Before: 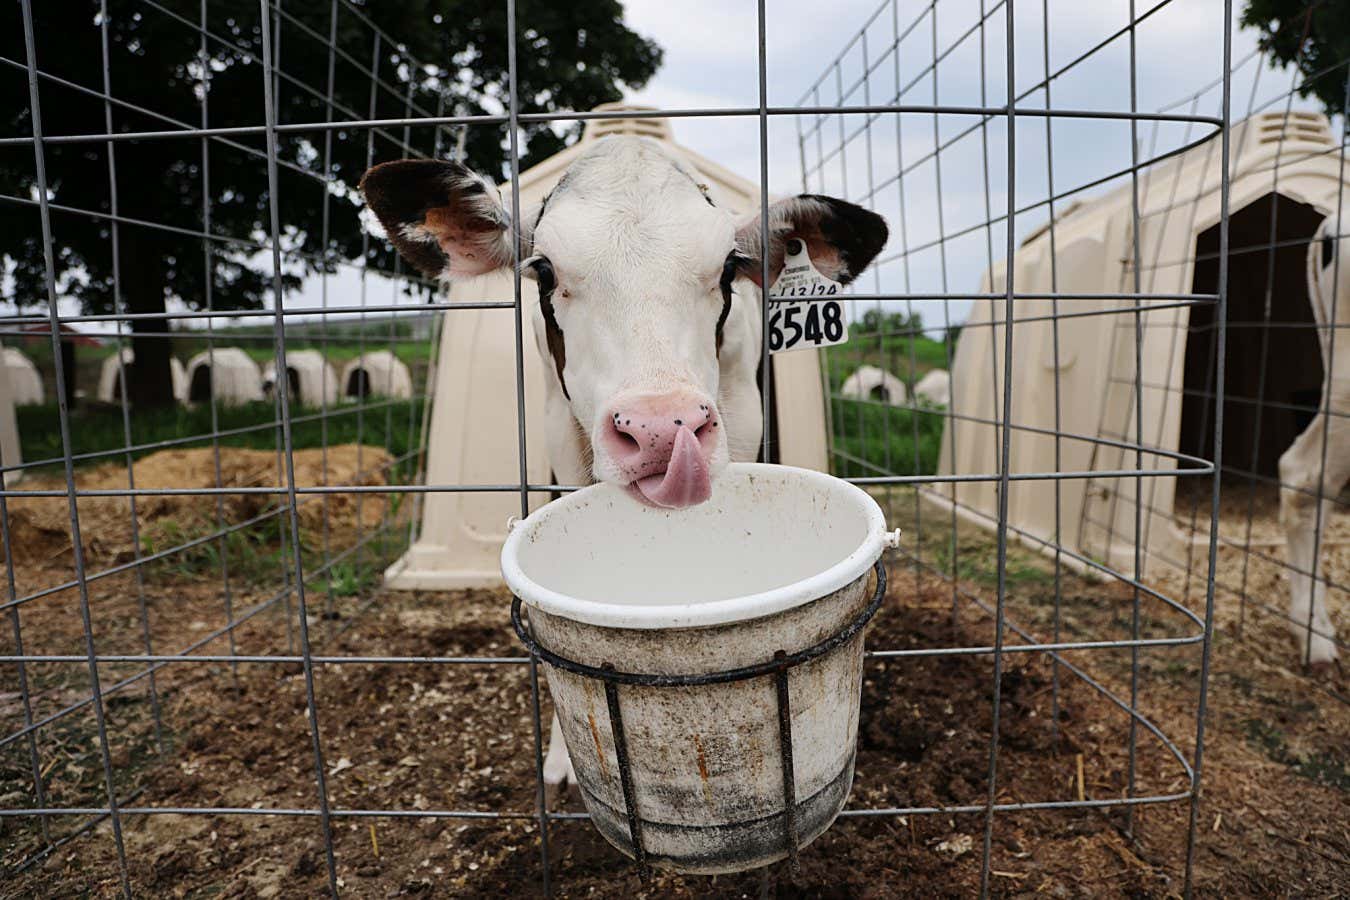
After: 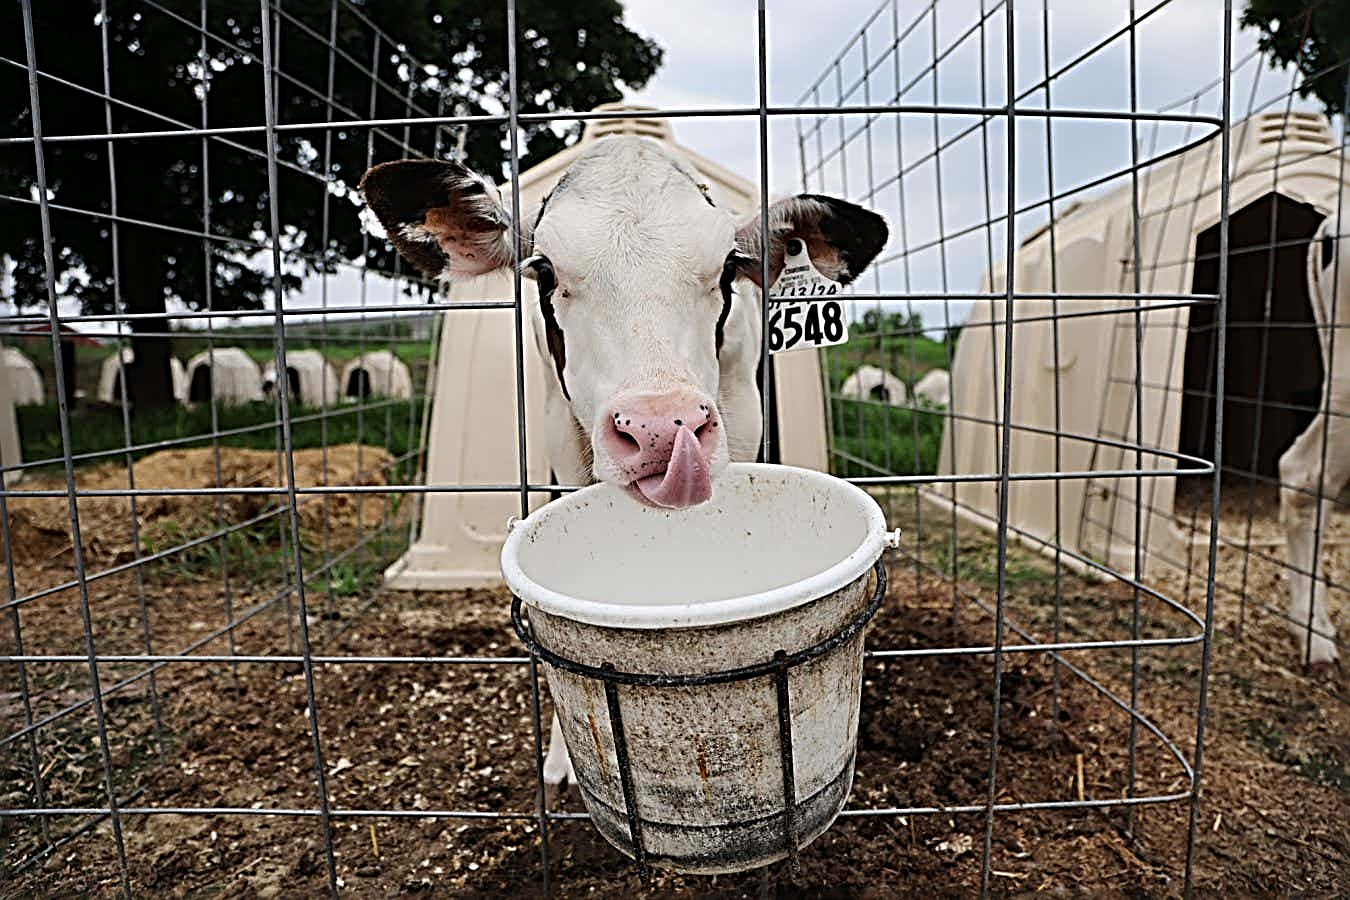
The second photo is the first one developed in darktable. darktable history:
sharpen: radius 3.698, amount 0.941
